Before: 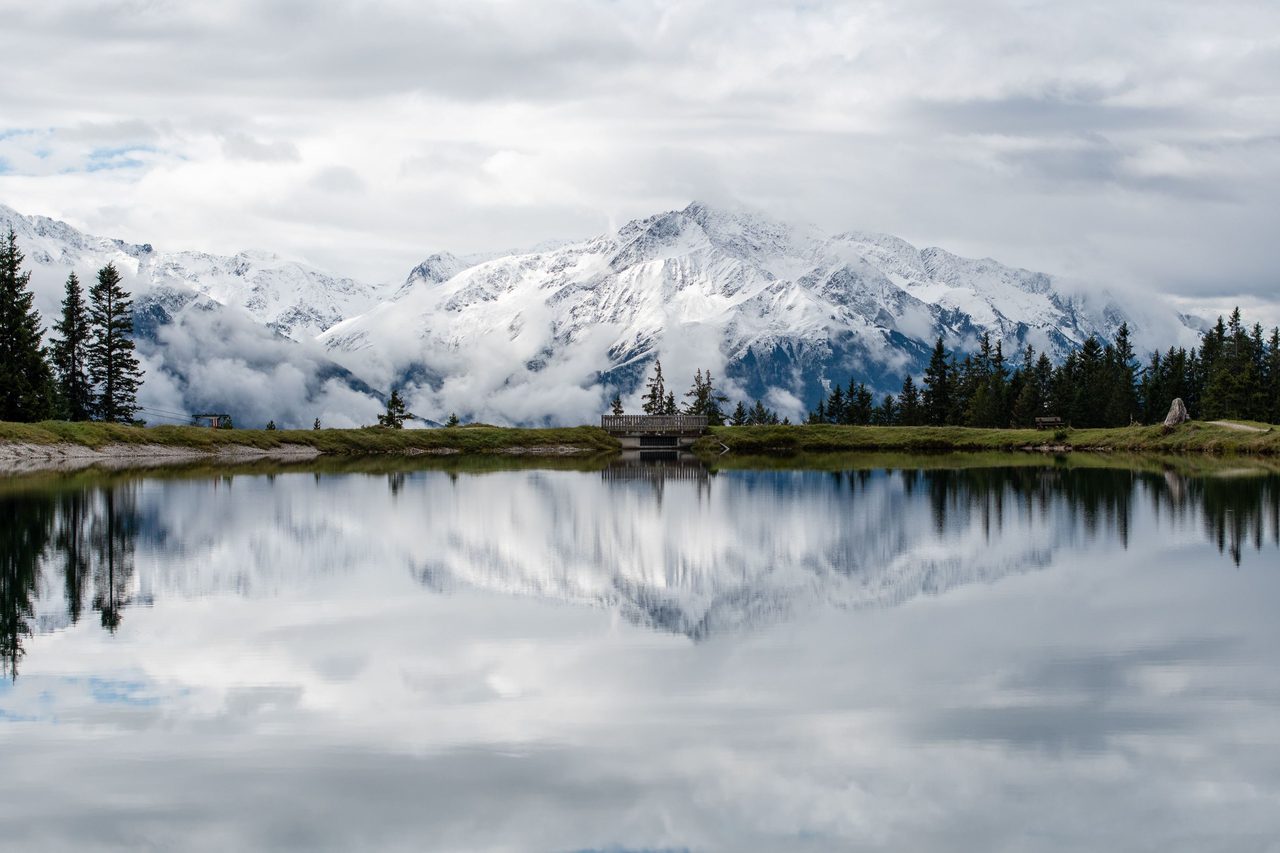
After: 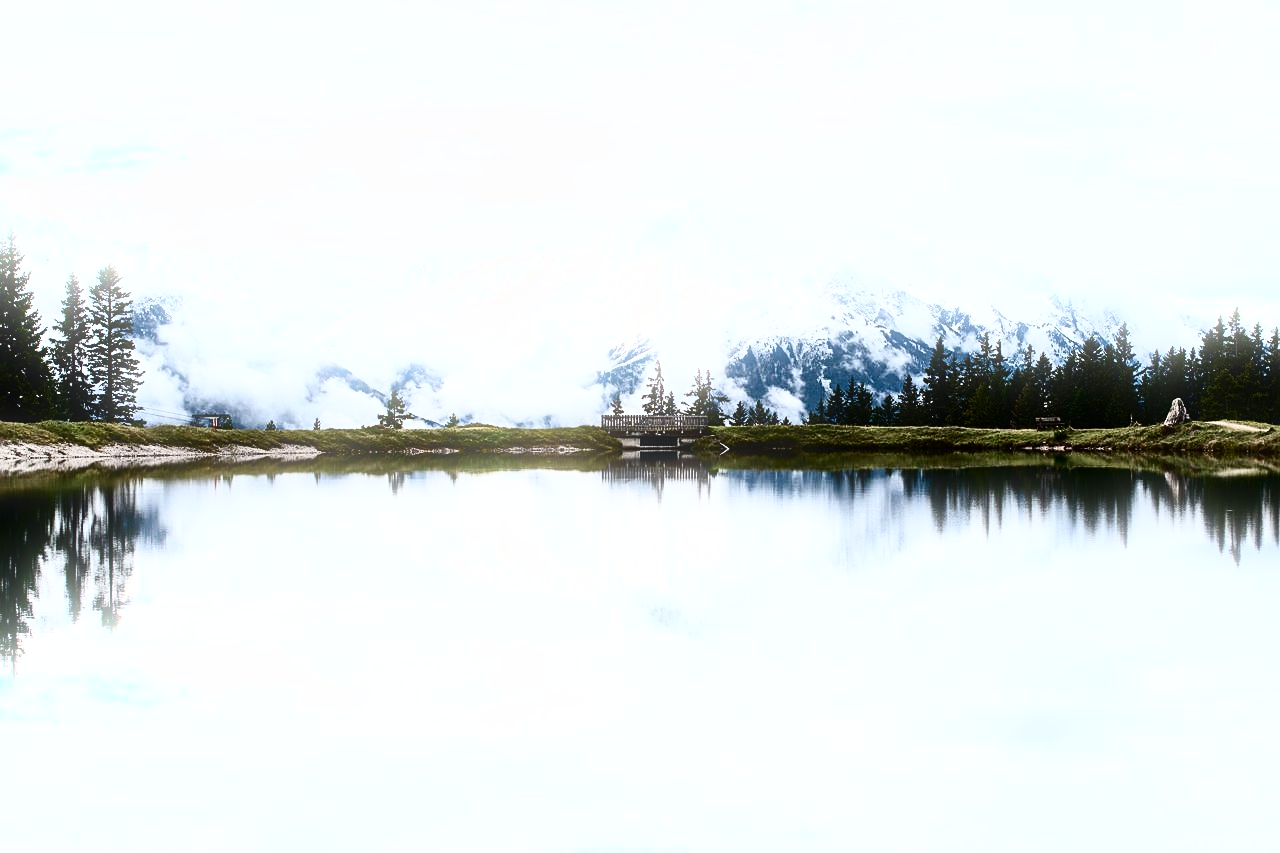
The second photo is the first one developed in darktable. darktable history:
sharpen: on, module defaults
exposure: exposure 0.669 EV, compensate highlight preservation false
bloom: size 5%, threshold 95%, strength 15%
contrast brightness saturation: contrast 0.5, saturation -0.1
